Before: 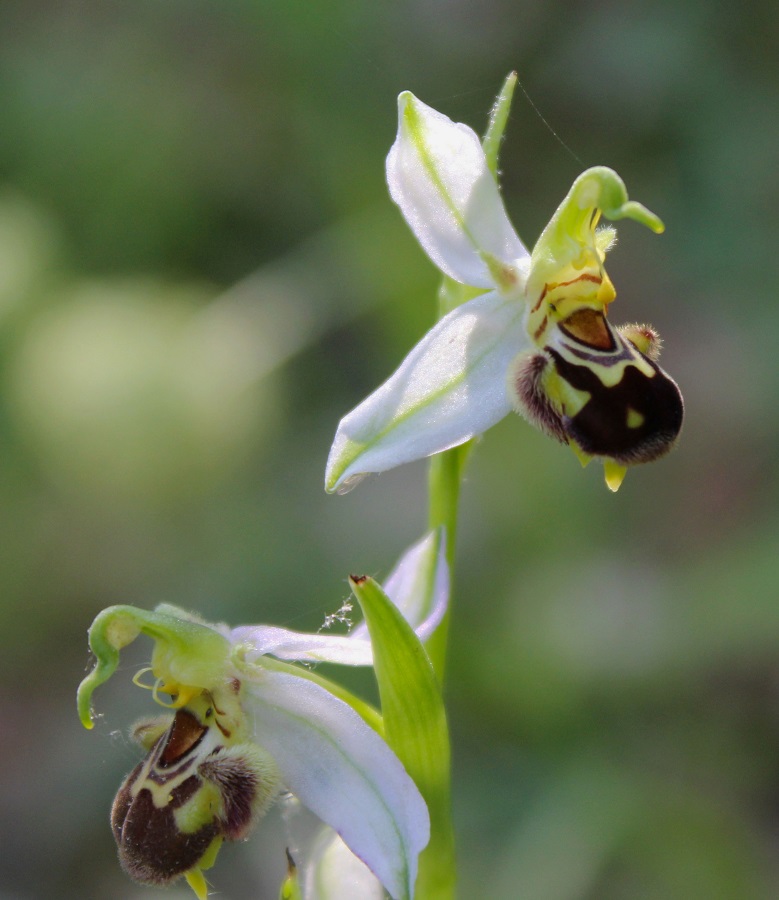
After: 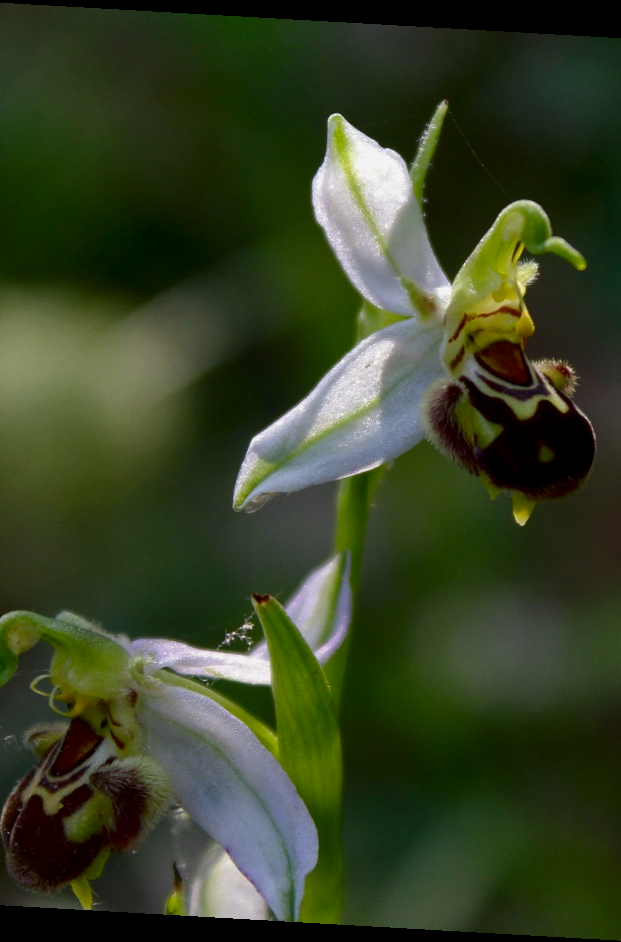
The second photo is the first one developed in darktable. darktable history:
crop and rotate: angle -3.27°, left 13.96%, top 0.045%, right 11.037%, bottom 0.058%
contrast brightness saturation: brightness -0.537
shadows and highlights: shadows 34.43, highlights -35.13, soften with gaussian
local contrast: highlights 104%, shadows 98%, detail 120%, midtone range 0.2
